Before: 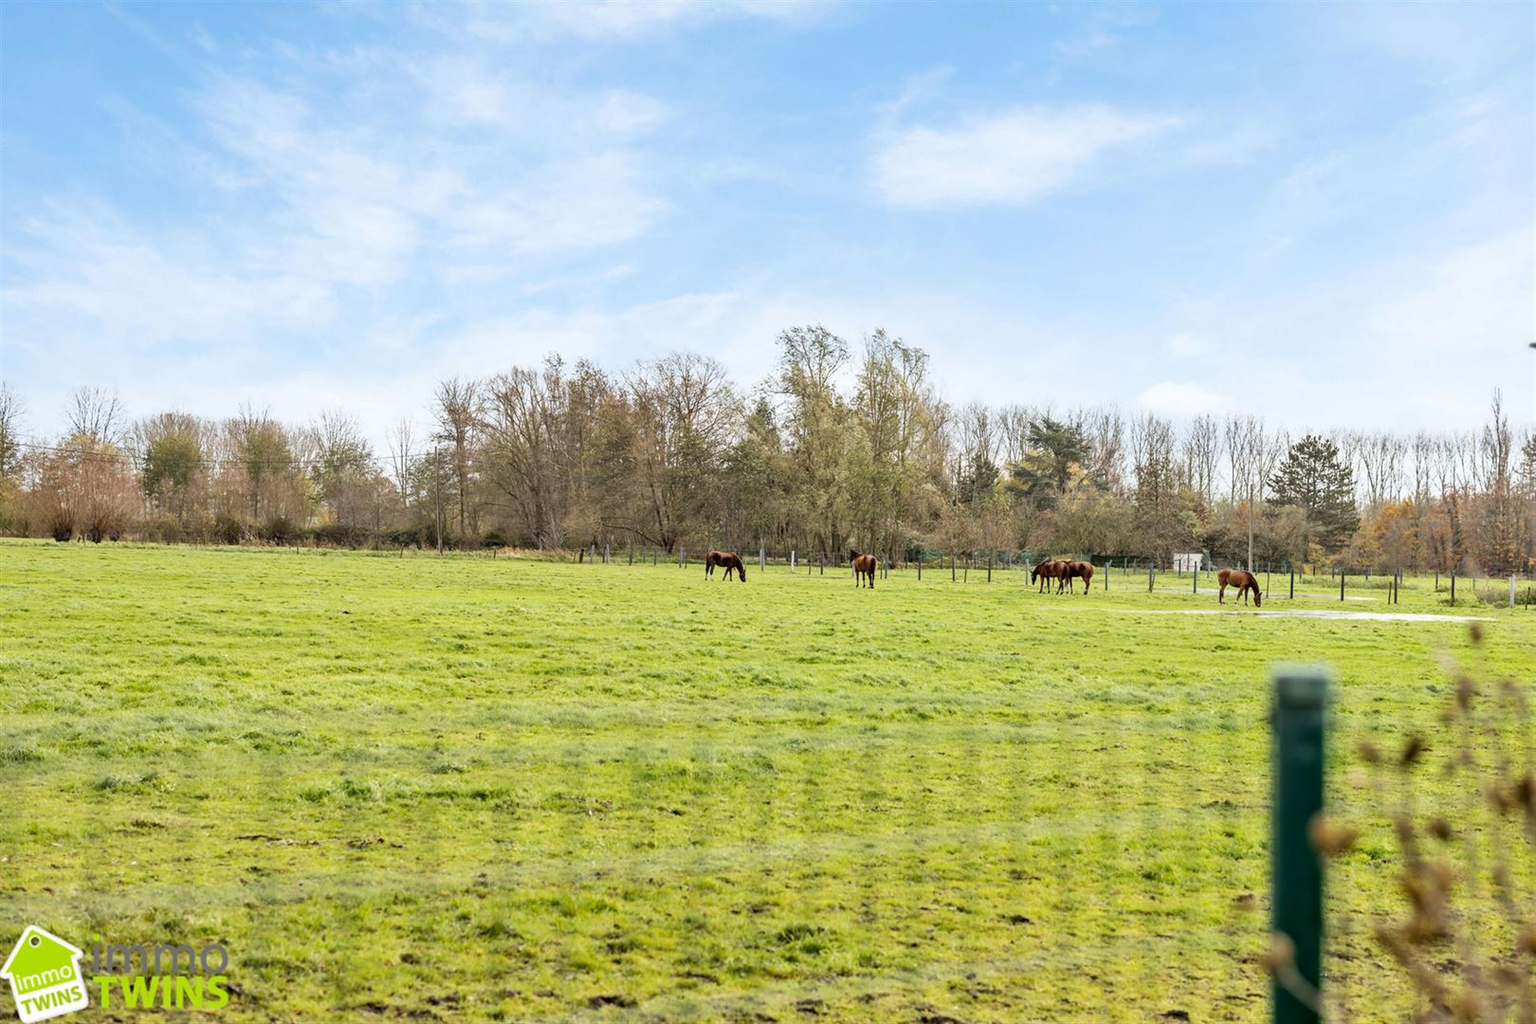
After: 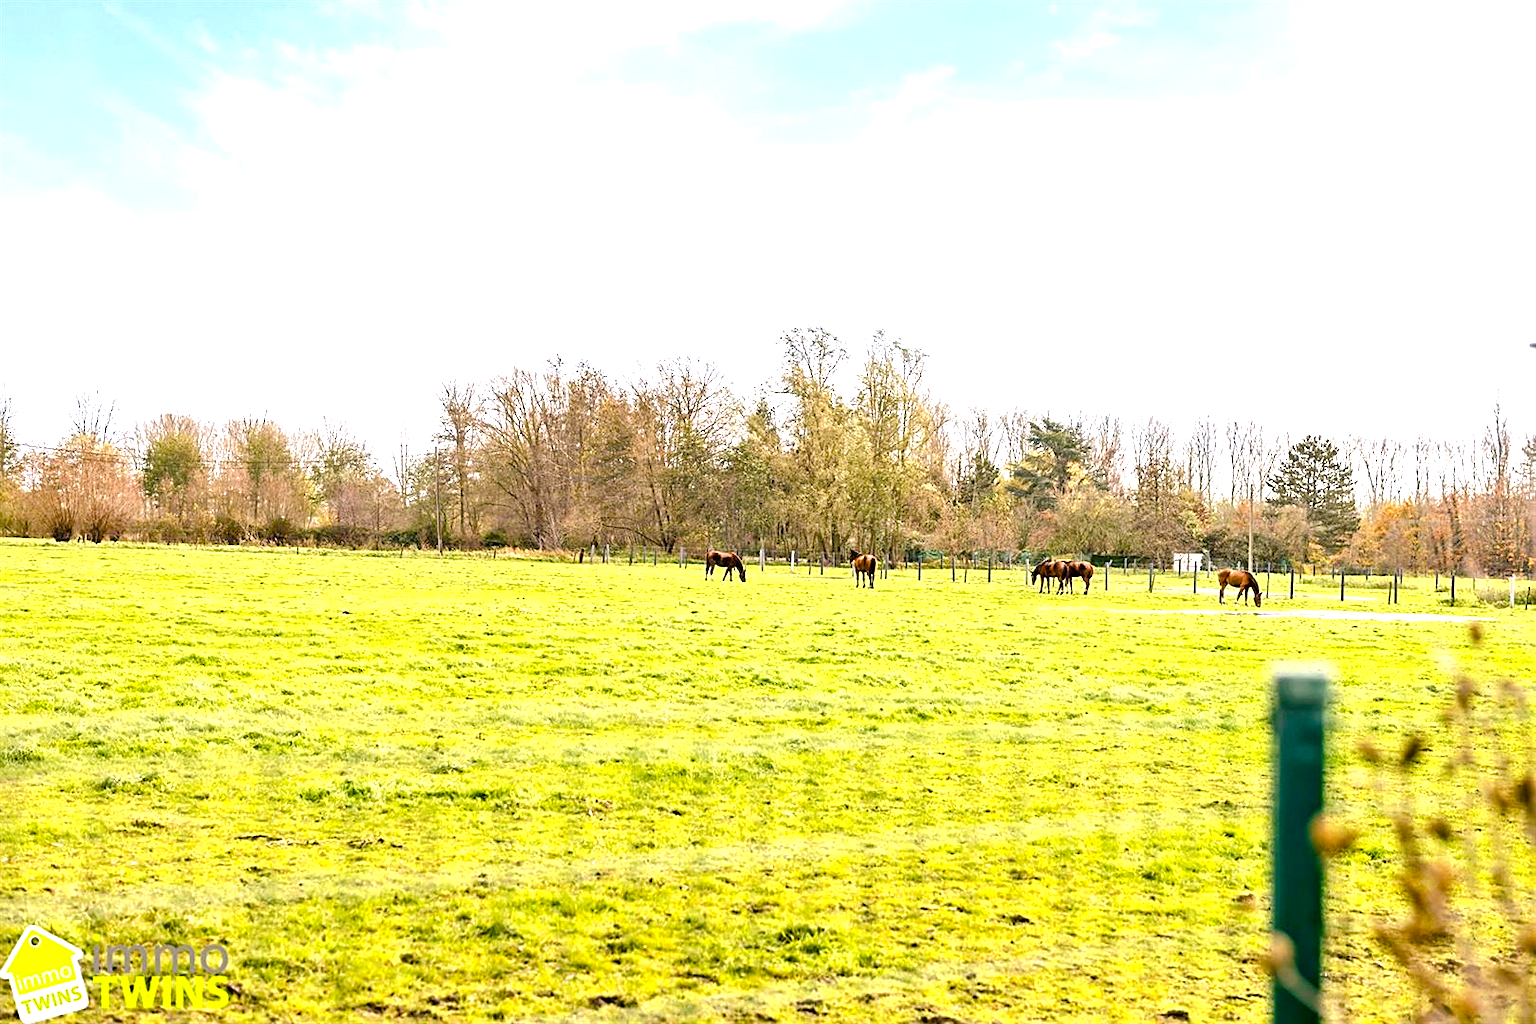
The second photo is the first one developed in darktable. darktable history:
tone curve: curves: ch0 [(0, 0) (0.003, 0.014) (0.011, 0.014) (0.025, 0.022) (0.044, 0.041) (0.069, 0.063) (0.1, 0.086) (0.136, 0.118) (0.177, 0.161) (0.224, 0.211) (0.277, 0.262) (0.335, 0.323) (0.399, 0.384) (0.468, 0.459) (0.543, 0.54) (0.623, 0.624) (0.709, 0.711) (0.801, 0.796) (0.898, 0.879) (1, 1)], color space Lab, linked channels, preserve colors none
color correction: highlights a* 6.02, highlights b* 4.82
color balance rgb: shadows lift › chroma 2.014%, shadows lift › hue 219.34°, highlights gain › chroma 0.197%, highlights gain › hue 332.36°, perceptual saturation grading › global saturation 0.908%, perceptual saturation grading › mid-tones 6.223%, perceptual saturation grading › shadows 72.196%, global vibrance 20%
exposure: black level correction 0, exposure 1 EV, compensate highlight preservation false
sharpen: on, module defaults
